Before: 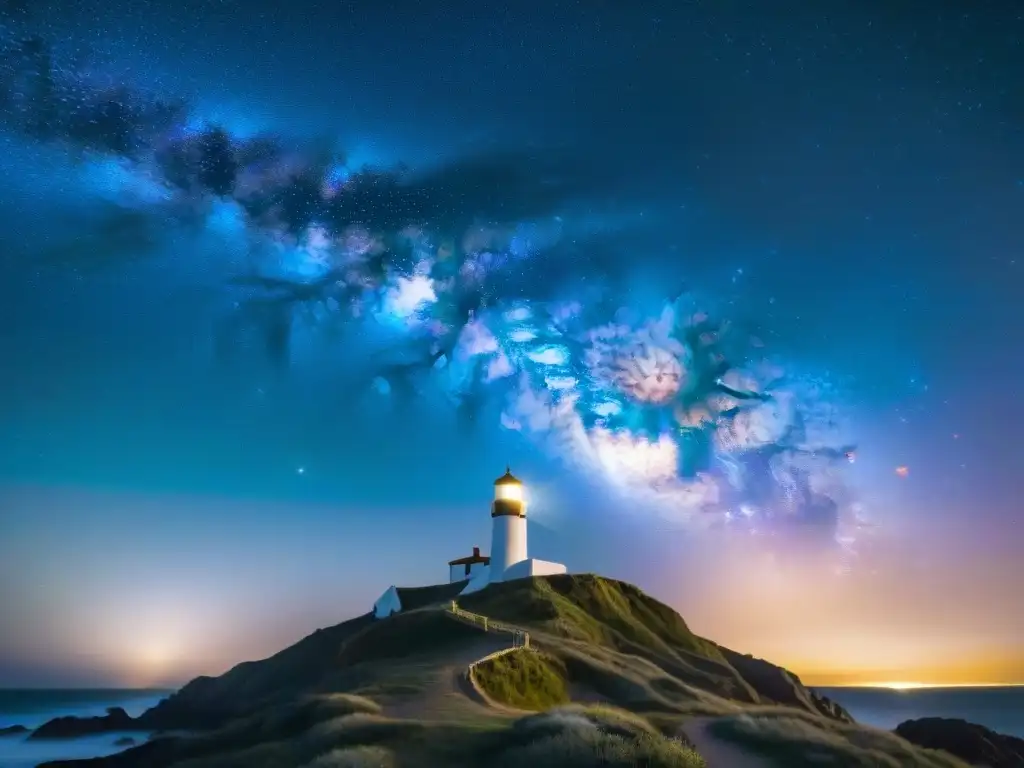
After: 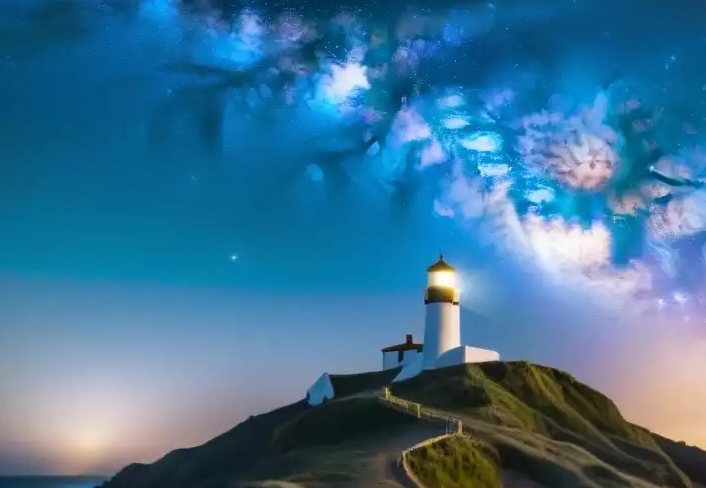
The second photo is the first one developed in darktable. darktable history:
crop: left 6.59%, top 27.813%, right 24.399%, bottom 8.571%
